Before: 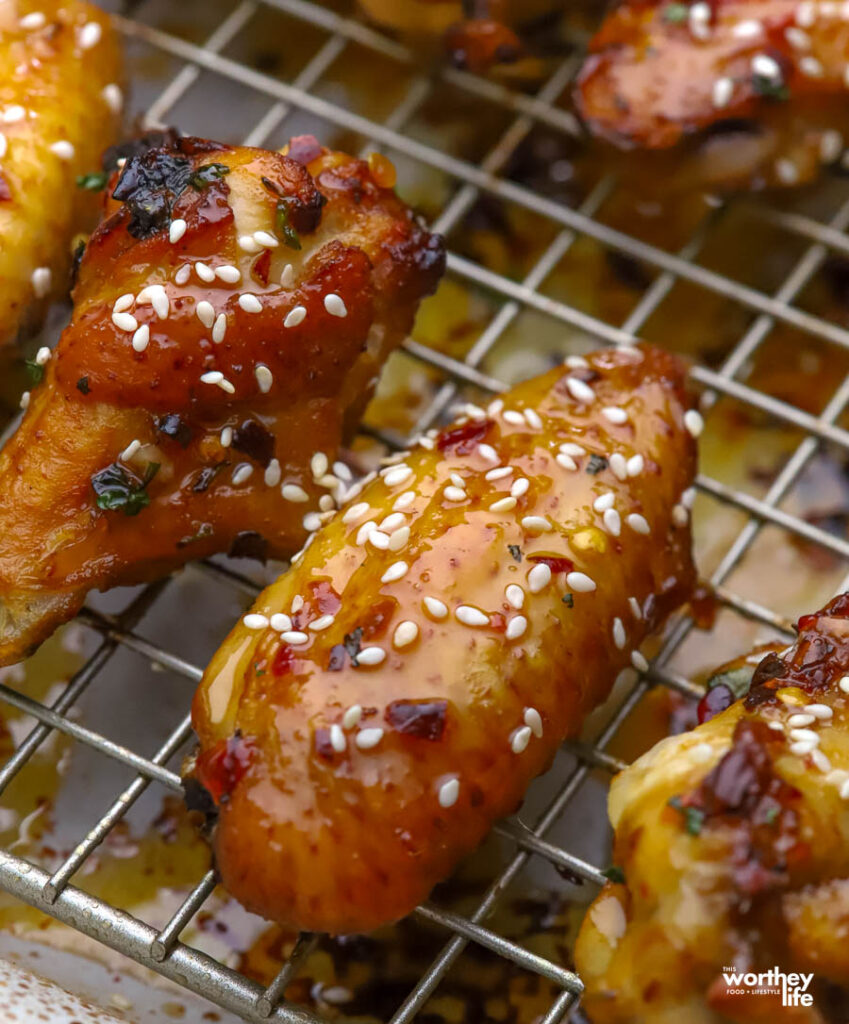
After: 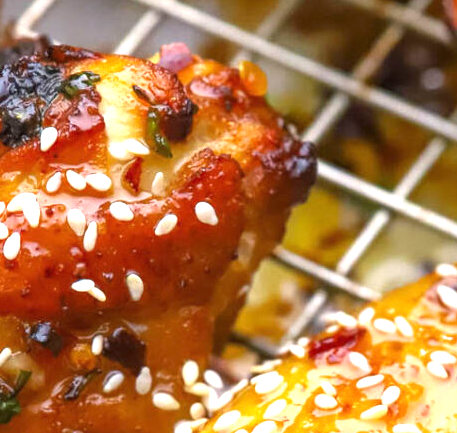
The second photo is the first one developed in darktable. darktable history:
tone equalizer: on, module defaults
crop: left 15.306%, top 9.065%, right 30.789%, bottom 48.638%
exposure: black level correction 0, exposure 1.198 EV, compensate exposure bias true, compensate highlight preservation false
